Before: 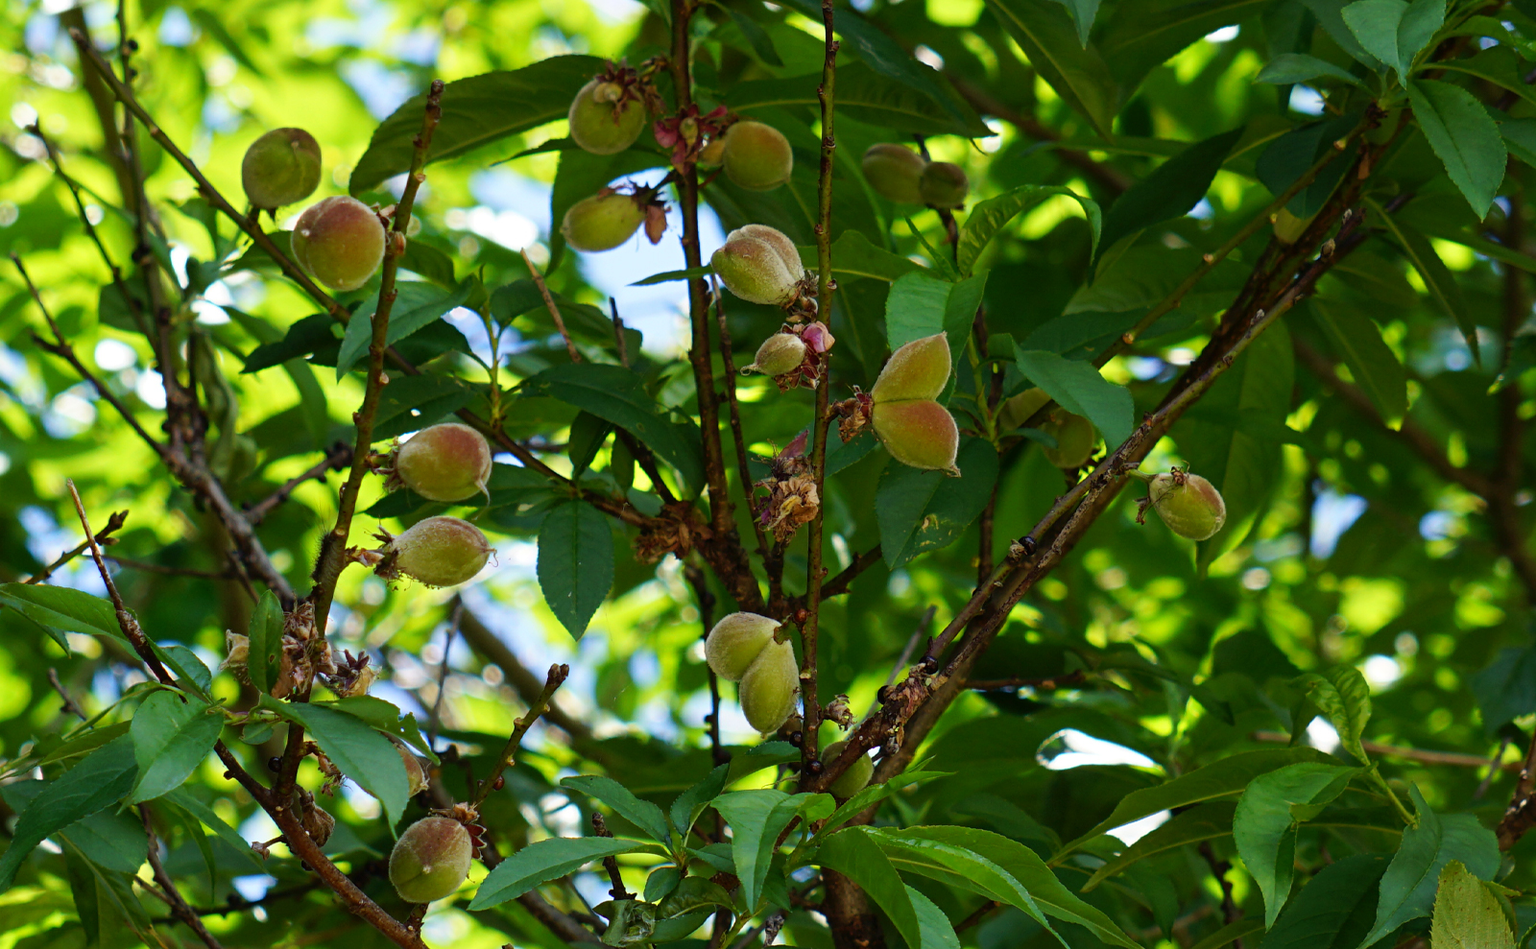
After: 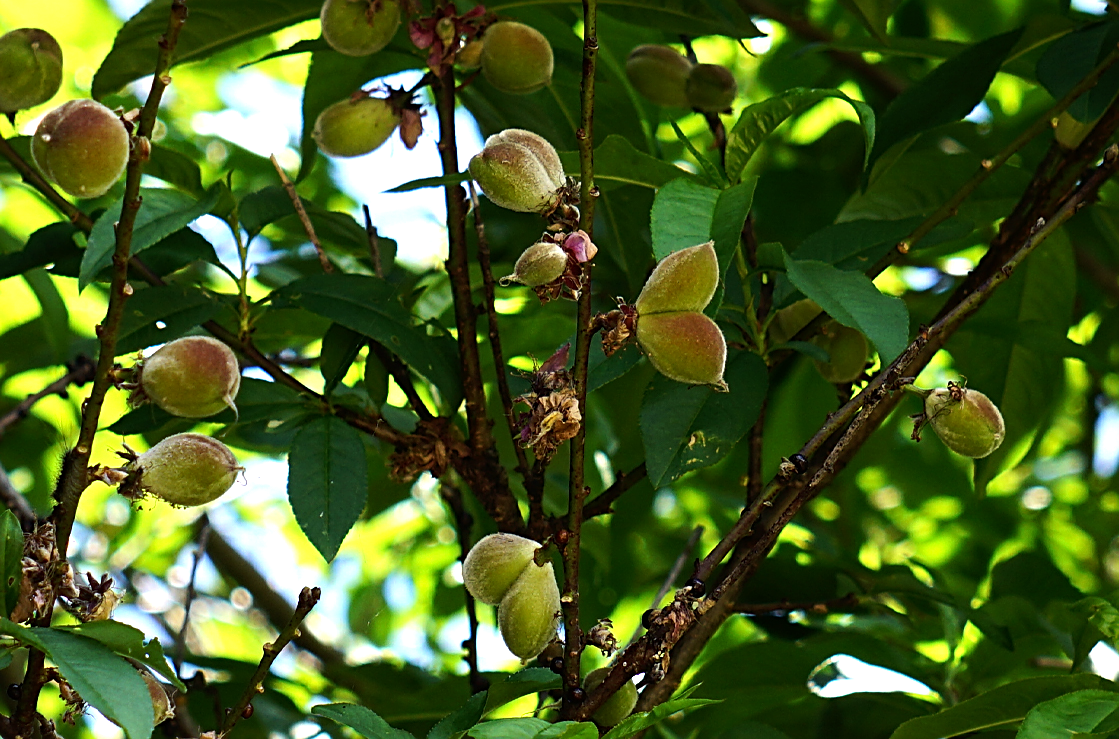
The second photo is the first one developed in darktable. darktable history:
contrast equalizer: y [[0.5 ×6], [0.5 ×6], [0.975, 0.964, 0.925, 0.865, 0.793, 0.721], [0 ×6], [0 ×6]]
sharpen: on, module defaults
crop and rotate: left 17.046%, top 10.659%, right 12.989%, bottom 14.553%
tone equalizer: -8 EV -0.75 EV, -7 EV -0.7 EV, -6 EV -0.6 EV, -5 EV -0.4 EV, -3 EV 0.4 EV, -2 EV 0.6 EV, -1 EV 0.7 EV, +0 EV 0.75 EV, edges refinement/feathering 500, mask exposure compensation -1.57 EV, preserve details no
